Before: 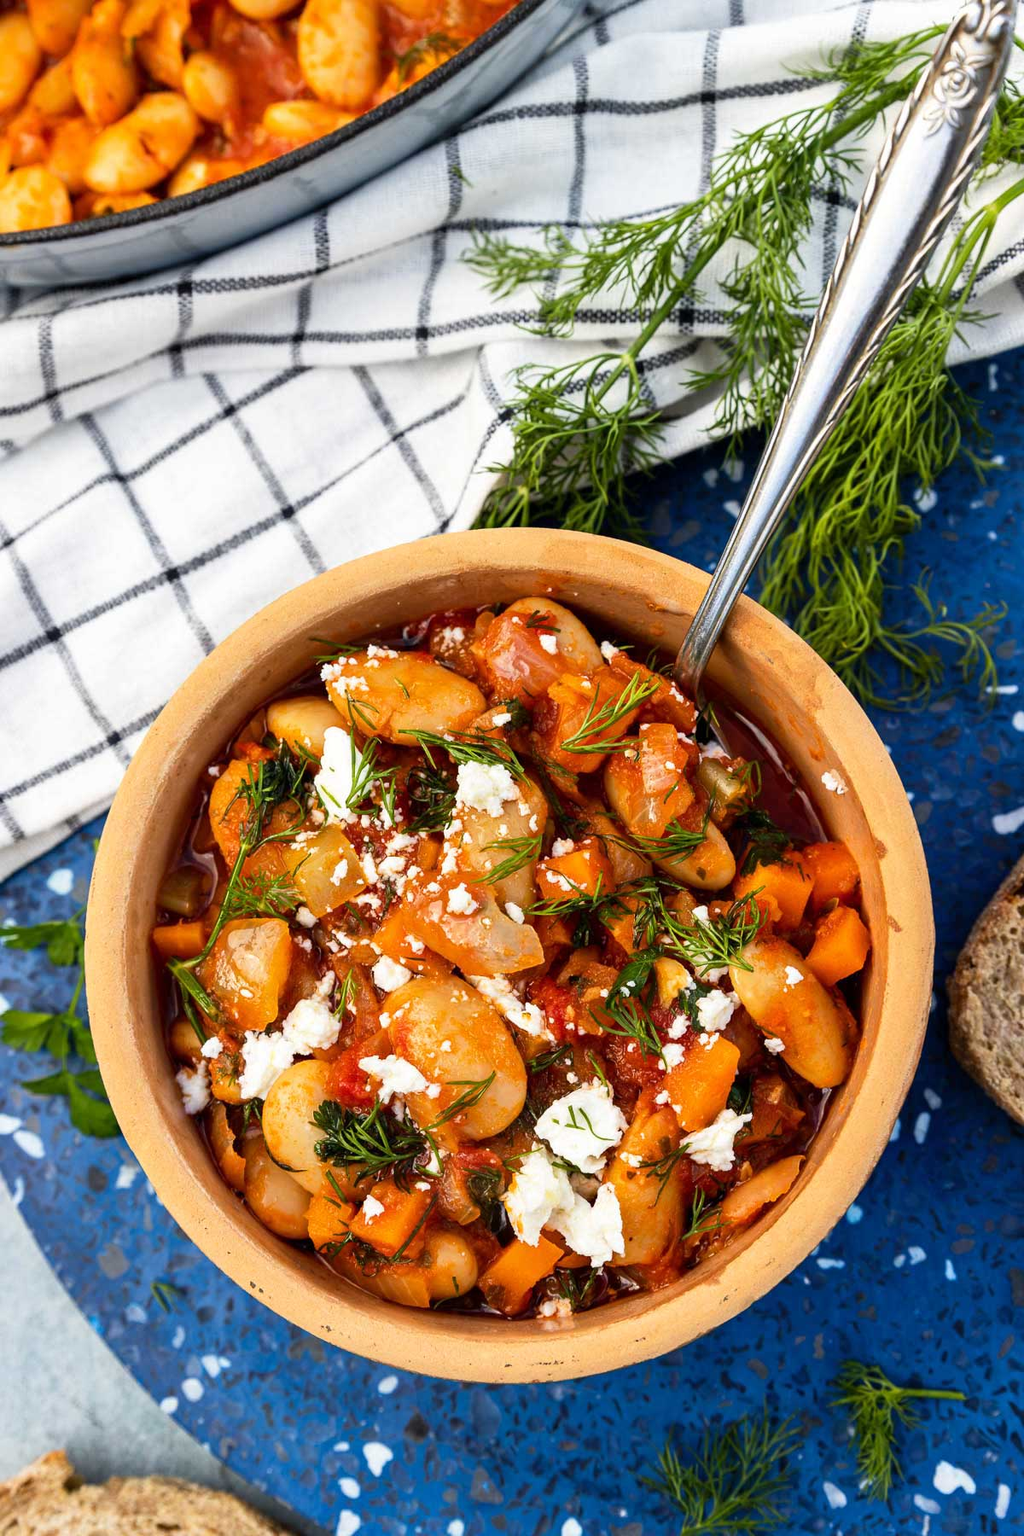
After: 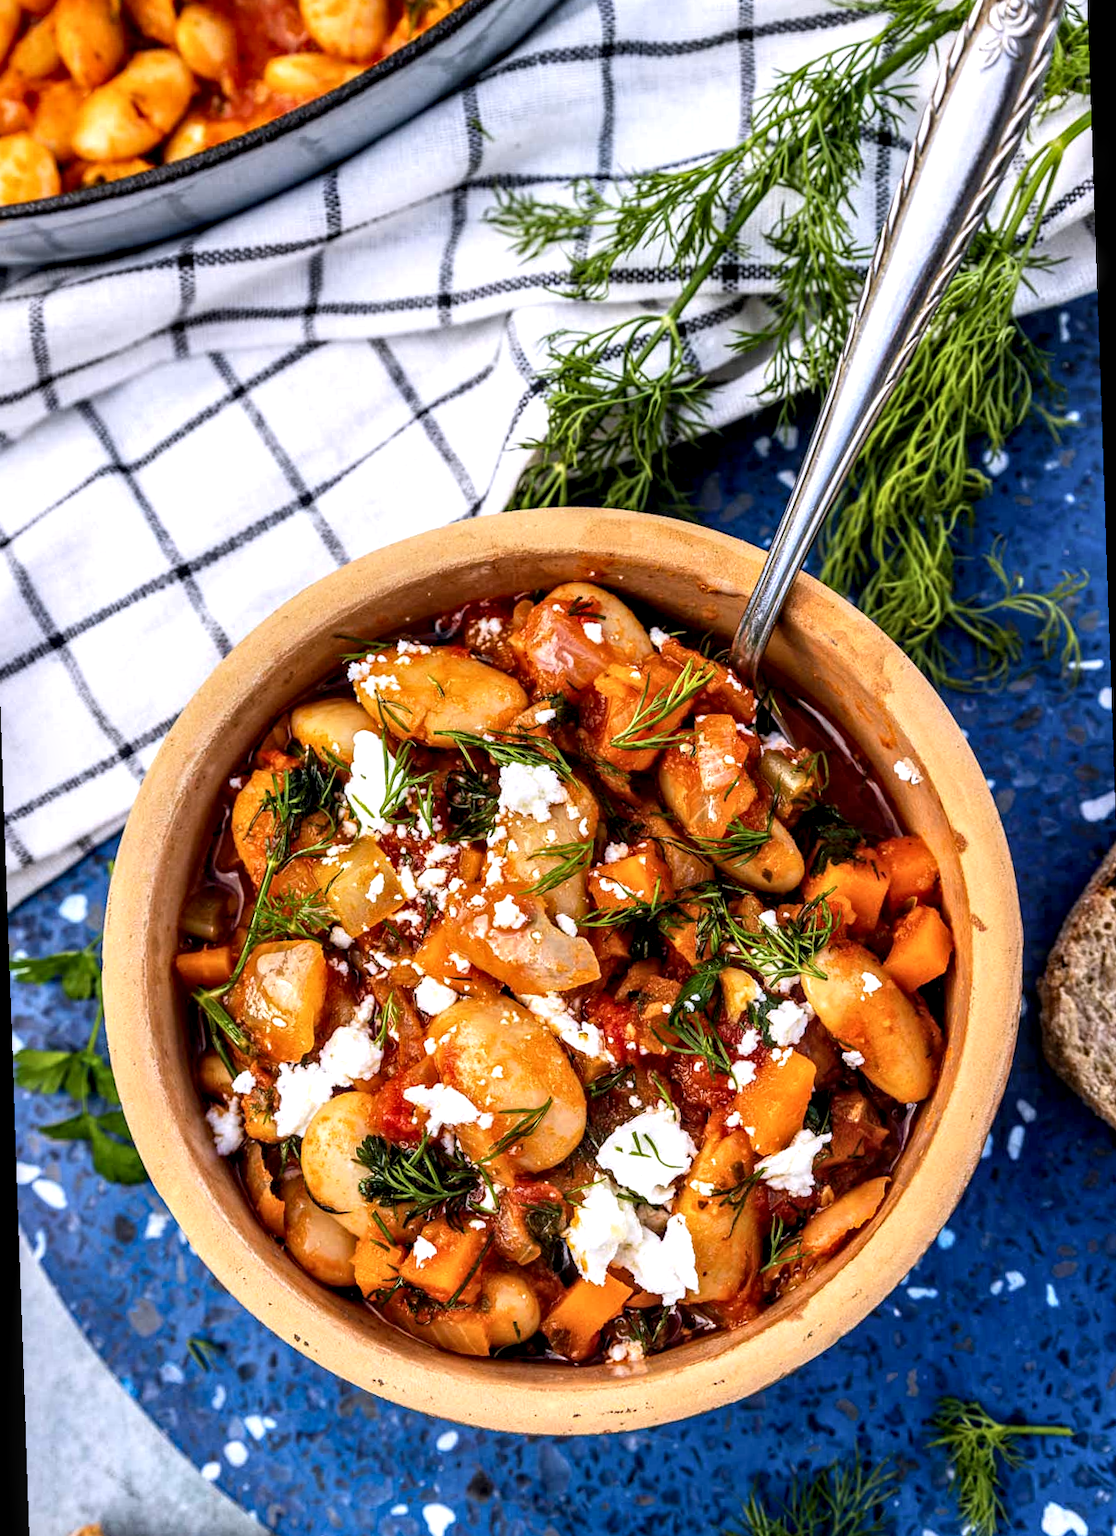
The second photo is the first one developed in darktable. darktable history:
white balance: red 1.004, blue 1.096
local contrast: detail 160%
rotate and perspective: rotation -2°, crop left 0.022, crop right 0.978, crop top 0.049, crop bottom 0.951
